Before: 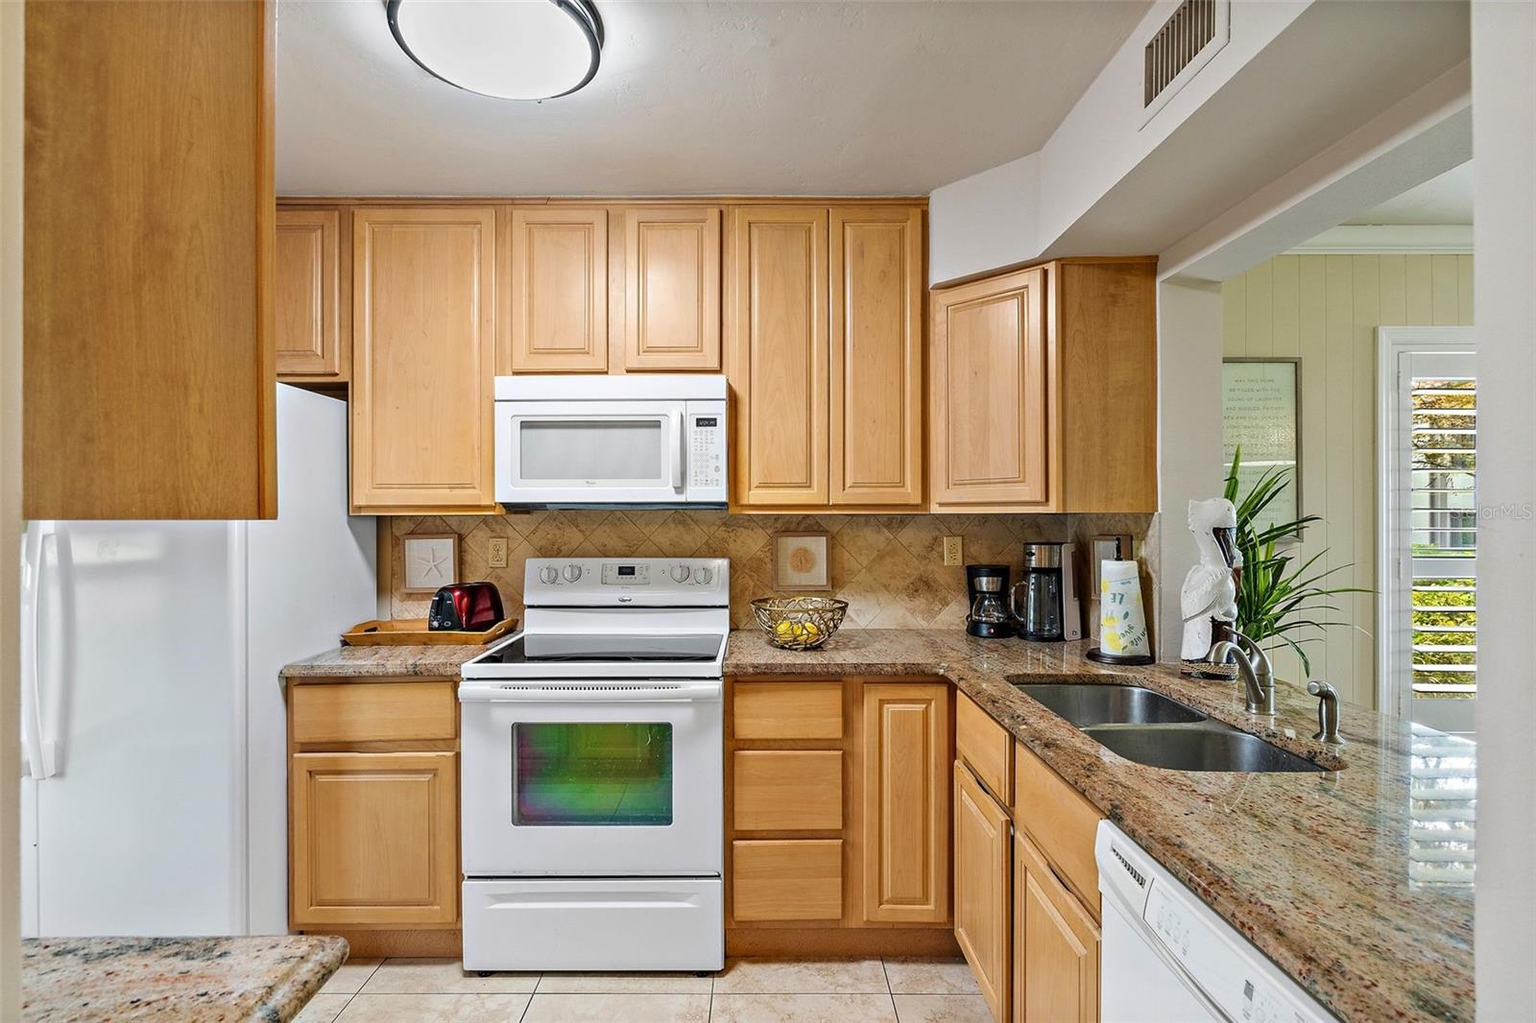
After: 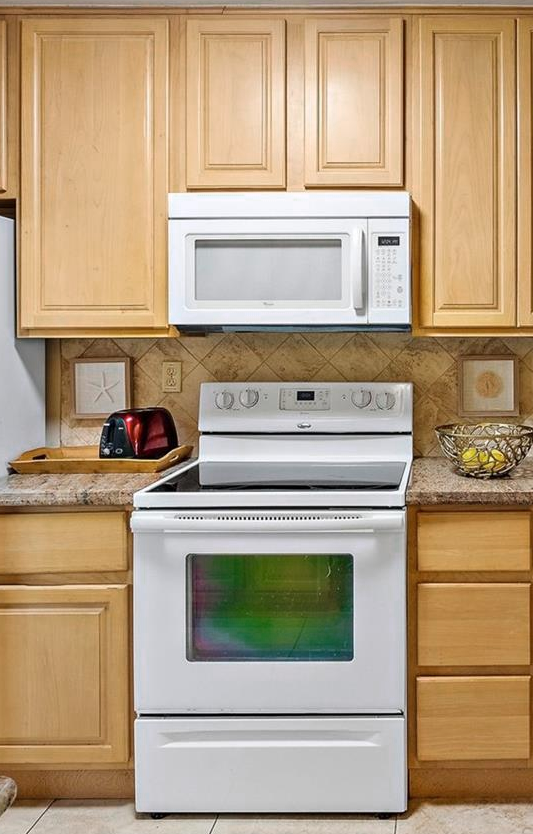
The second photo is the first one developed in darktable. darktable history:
crop and rotate: left 21.698%, top 18.707%, right 44.948%, bottom 2.976%
color zones: curves: ch0 [(0, 0.558) (0.143, 0.548) (0.286, 0.447) (0.429, 0.259) (0.571, 0.5) (0.714, 0.5) (0.857, 0.593) (1, 0.558)]; ch1 [(0, 0.543) (0.01, 0.544) (0.12, 0.492) (0.248, 0.458) (0.5, 0.534) (0.748, 0.5) (0.99, 0.469) (1, 0.543)]; ch2 [(0, 0.507) (0.143, 0.522) (0.286, 0.505) (0.429, 0.5) (0.571, 0.5) (0.714, 0.5) (0.857, 0.5) (1, 0.507)]
